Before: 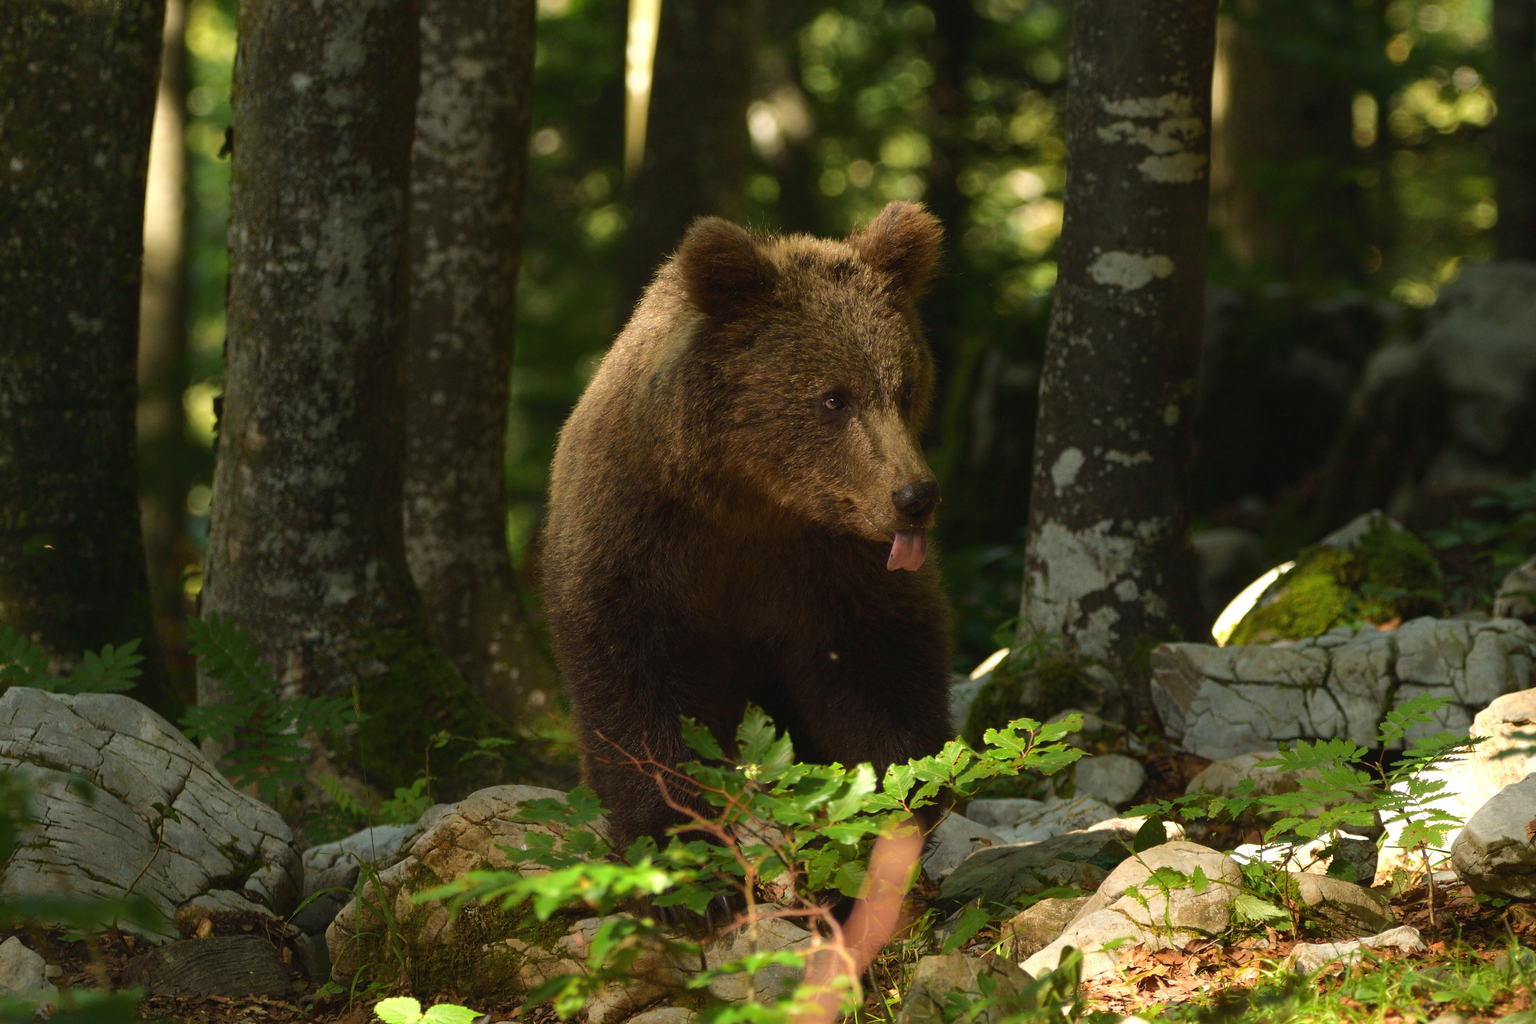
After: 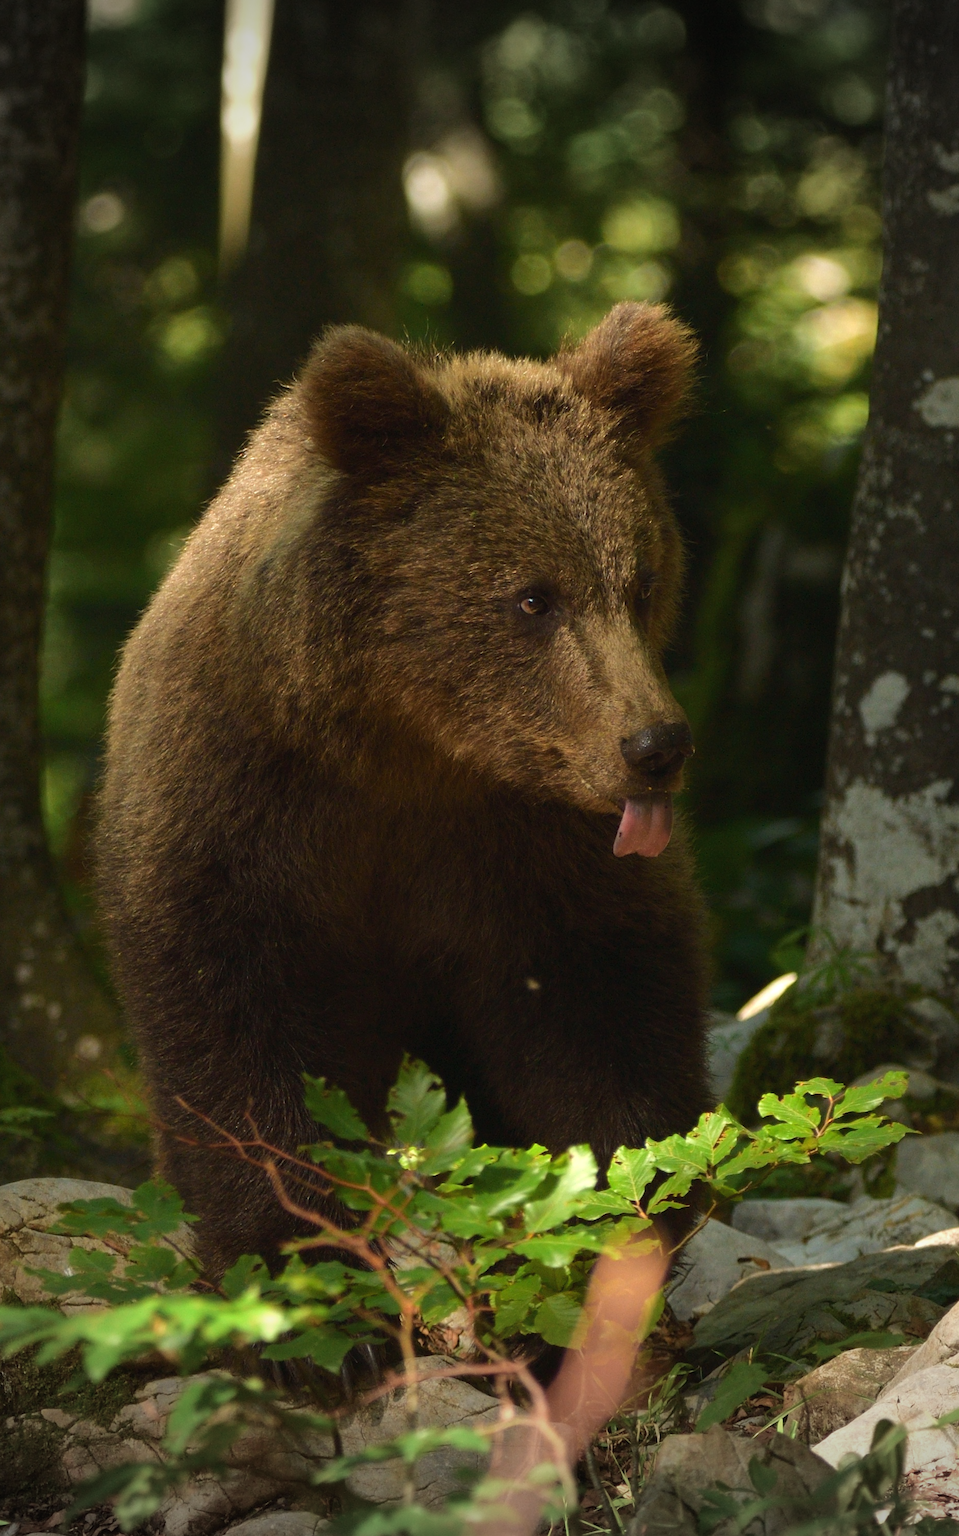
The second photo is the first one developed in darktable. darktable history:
crop: left 31.158%, right 27.176%
tone equalizer: on, module defaults
vignetting: fall-off start 100.19%, width/height ratio 1.31, unbound false
